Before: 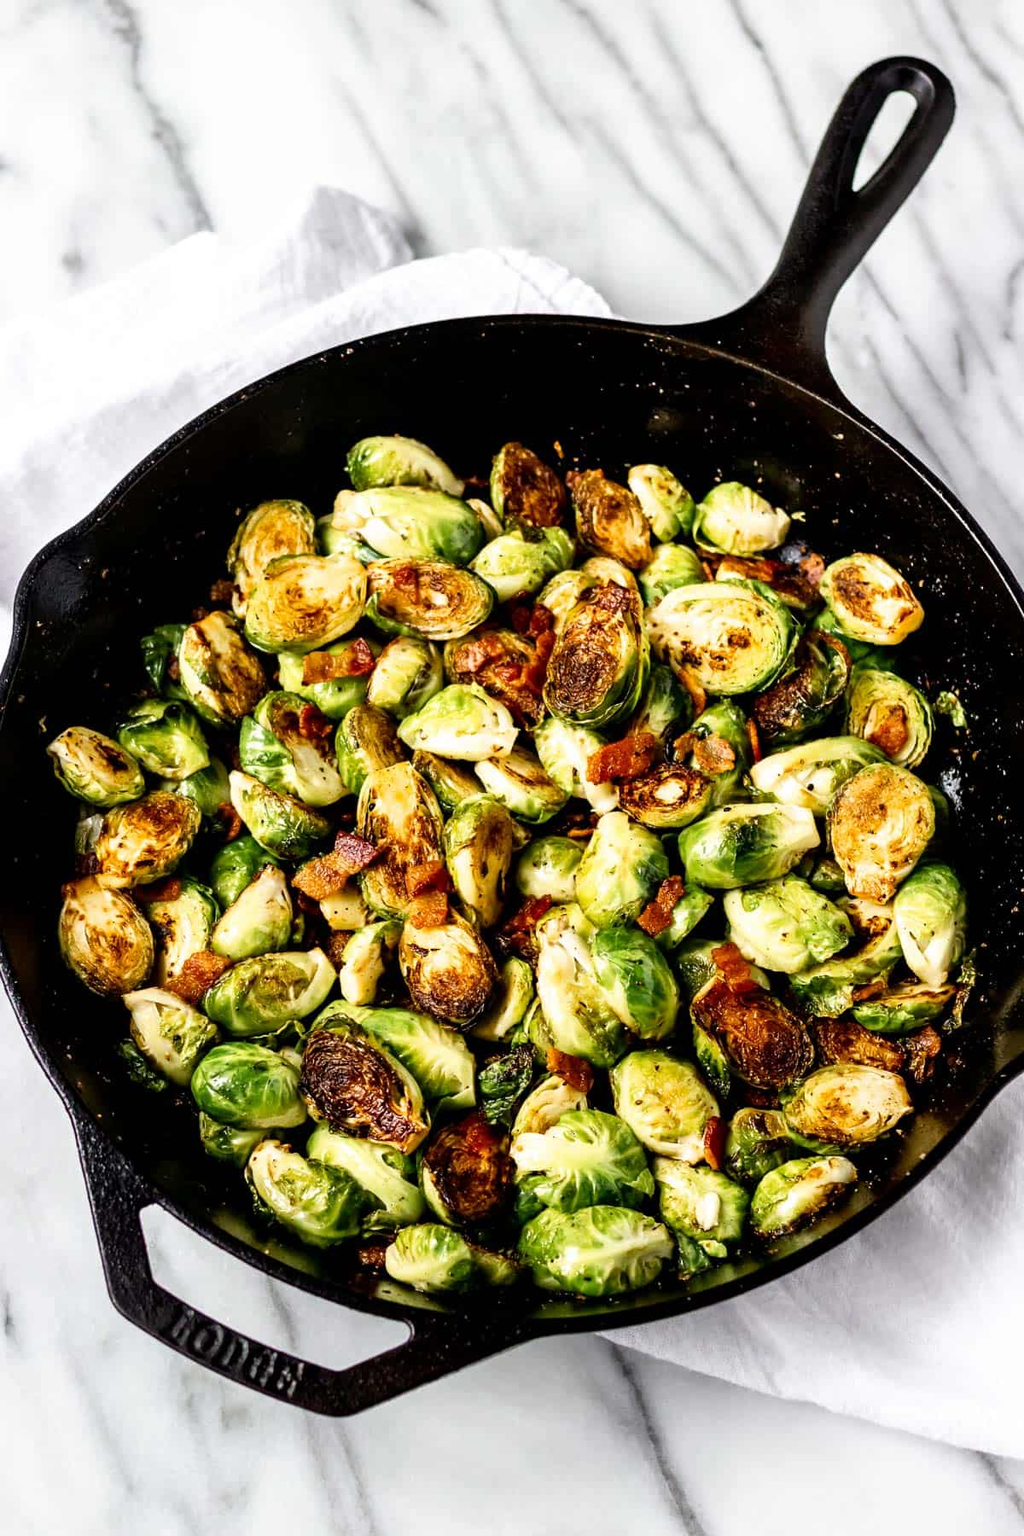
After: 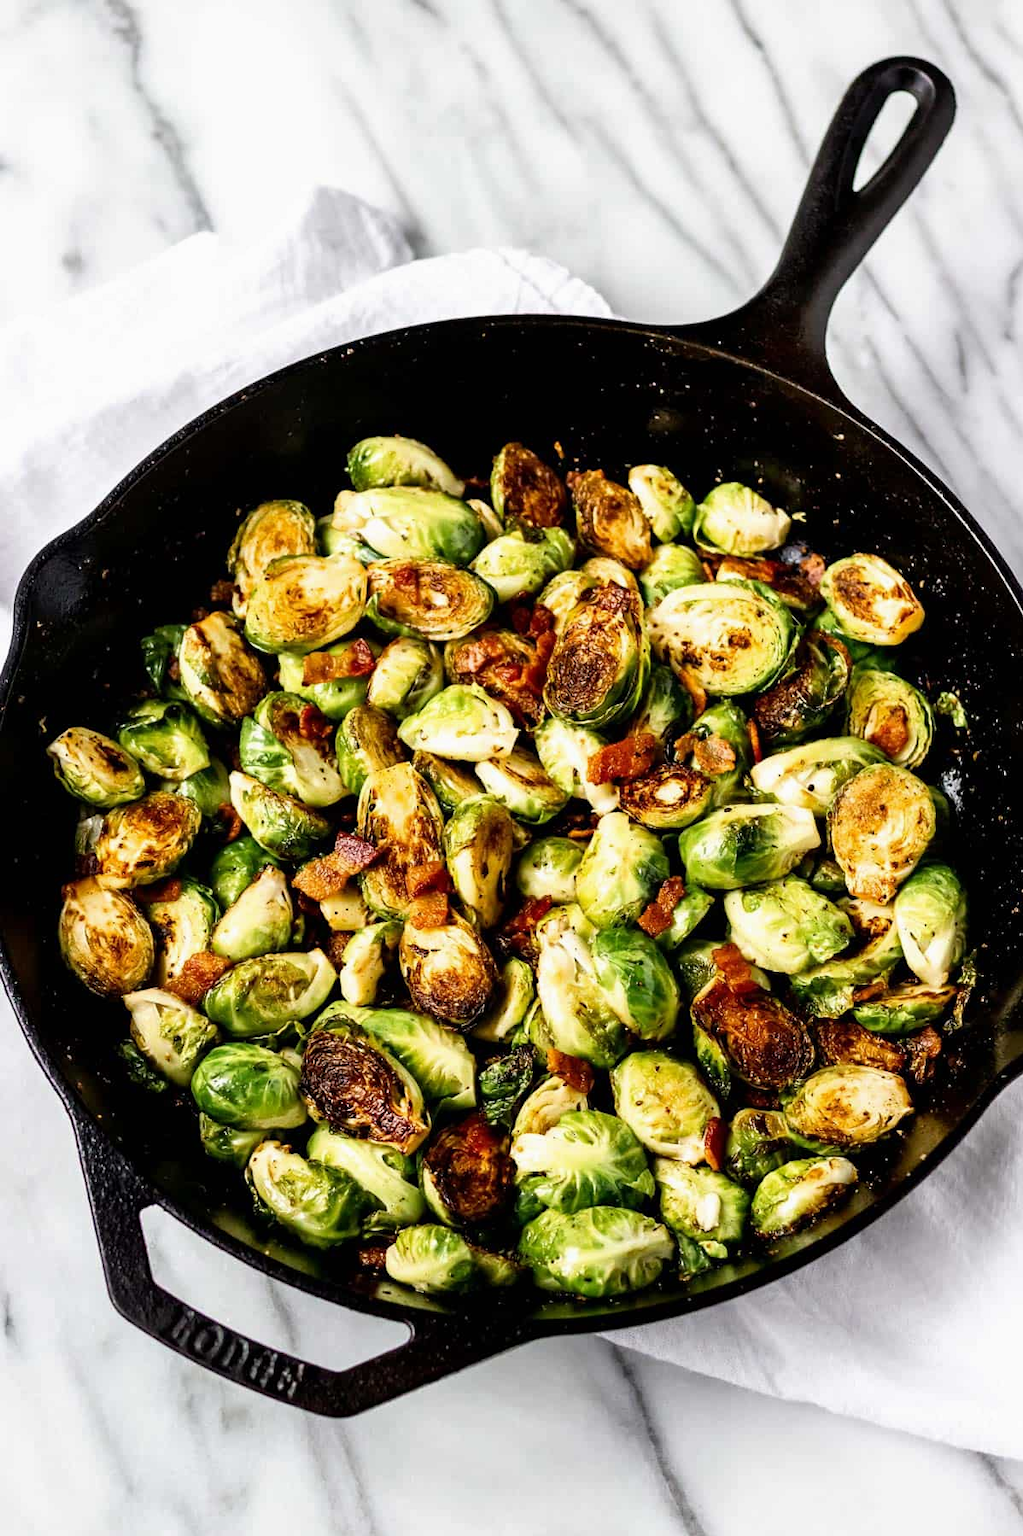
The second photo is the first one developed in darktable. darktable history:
crop: left 0.048%
exposure: exposure -0.044 EV, compensate exposure bias true, compensate highlight preservation false
